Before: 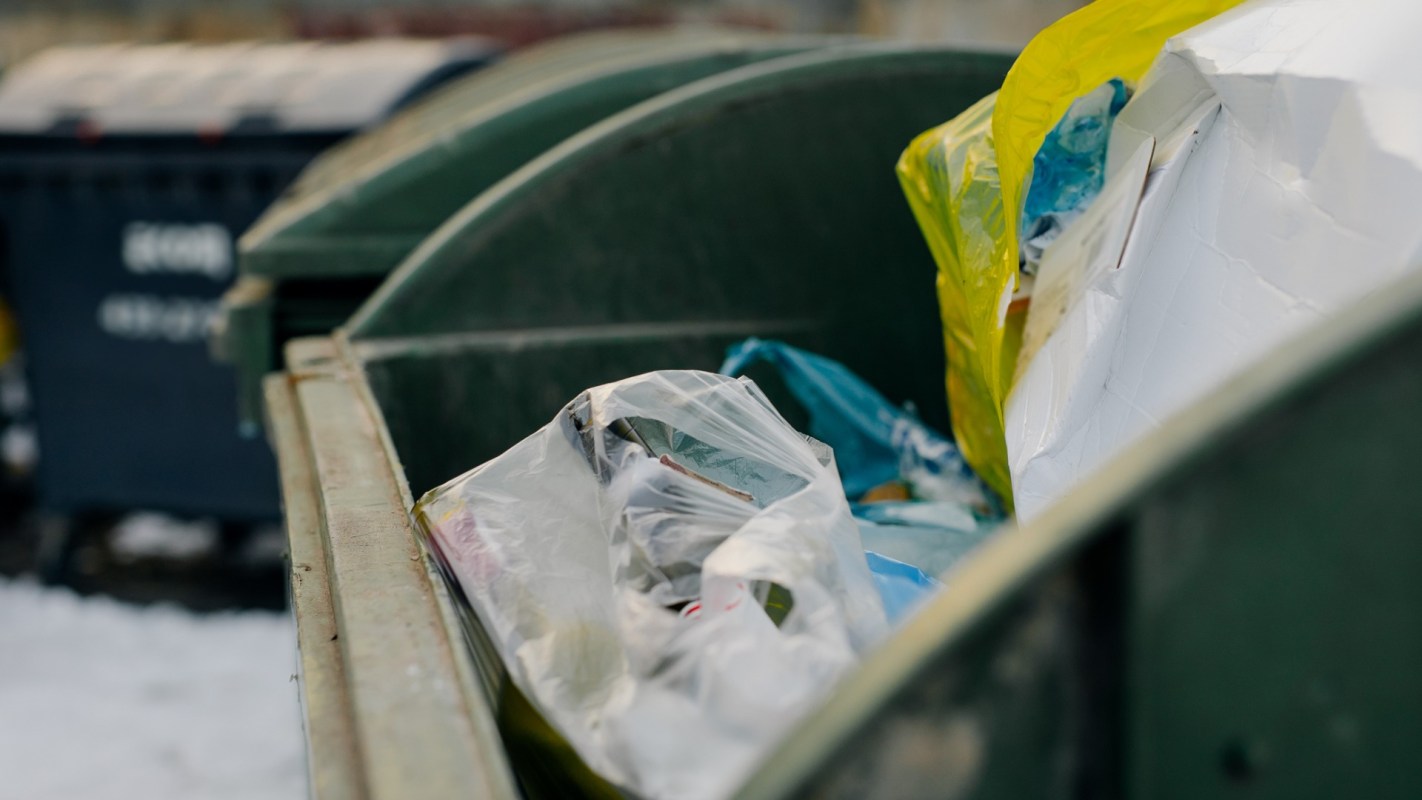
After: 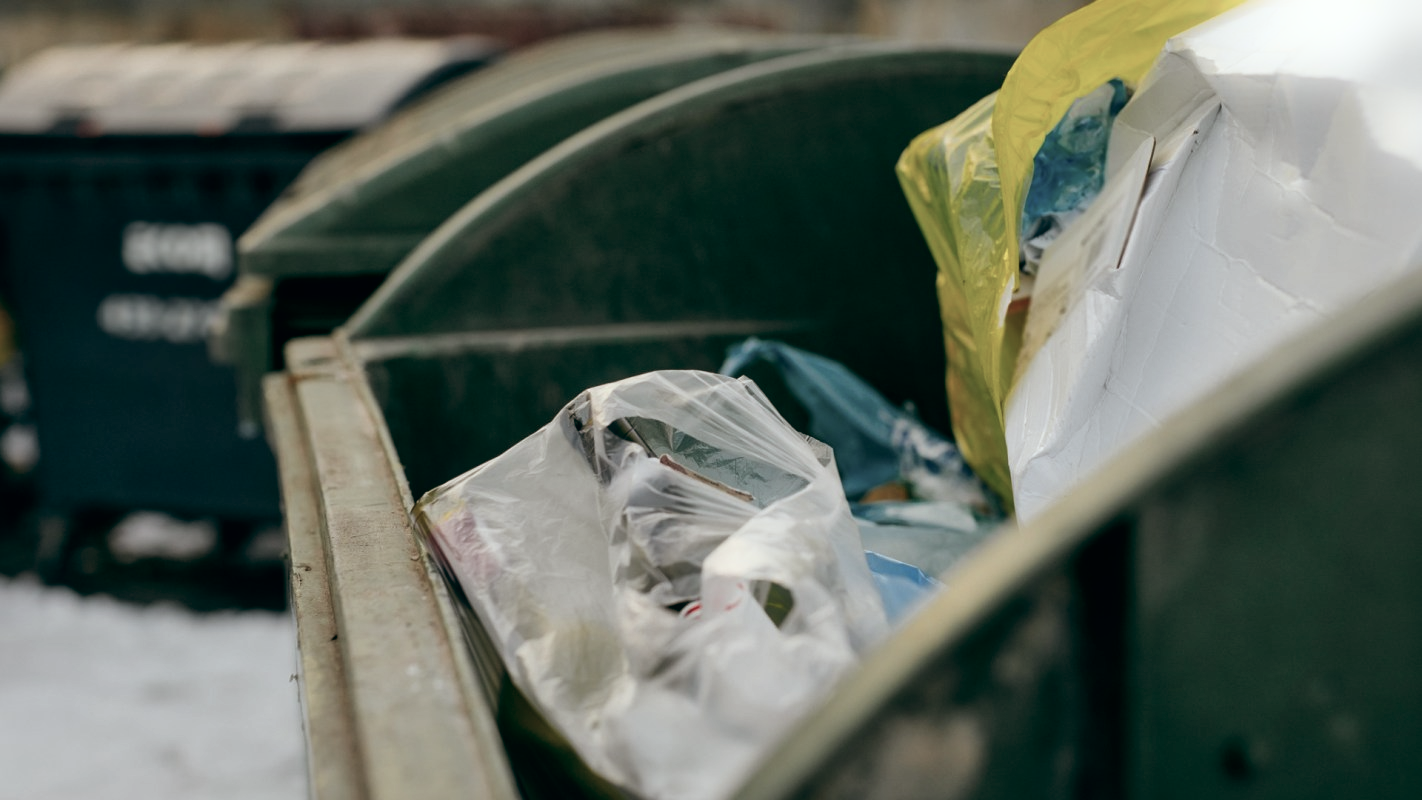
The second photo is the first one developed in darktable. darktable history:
bloom: size 5%, threshold 95%, strength 15%
local contrast: mode bilateral grid, contrast 20, coarseness 50, detail 132%, midtone range 0.2
color balance: lift [1, 0.994, 1.002, 1.006], gamma [0.957, 1.081, 1.016, 0.919], gain [0.97, 0.972, 1.01, 1.028], input saturation 91.06%, output saturation 79.8%
